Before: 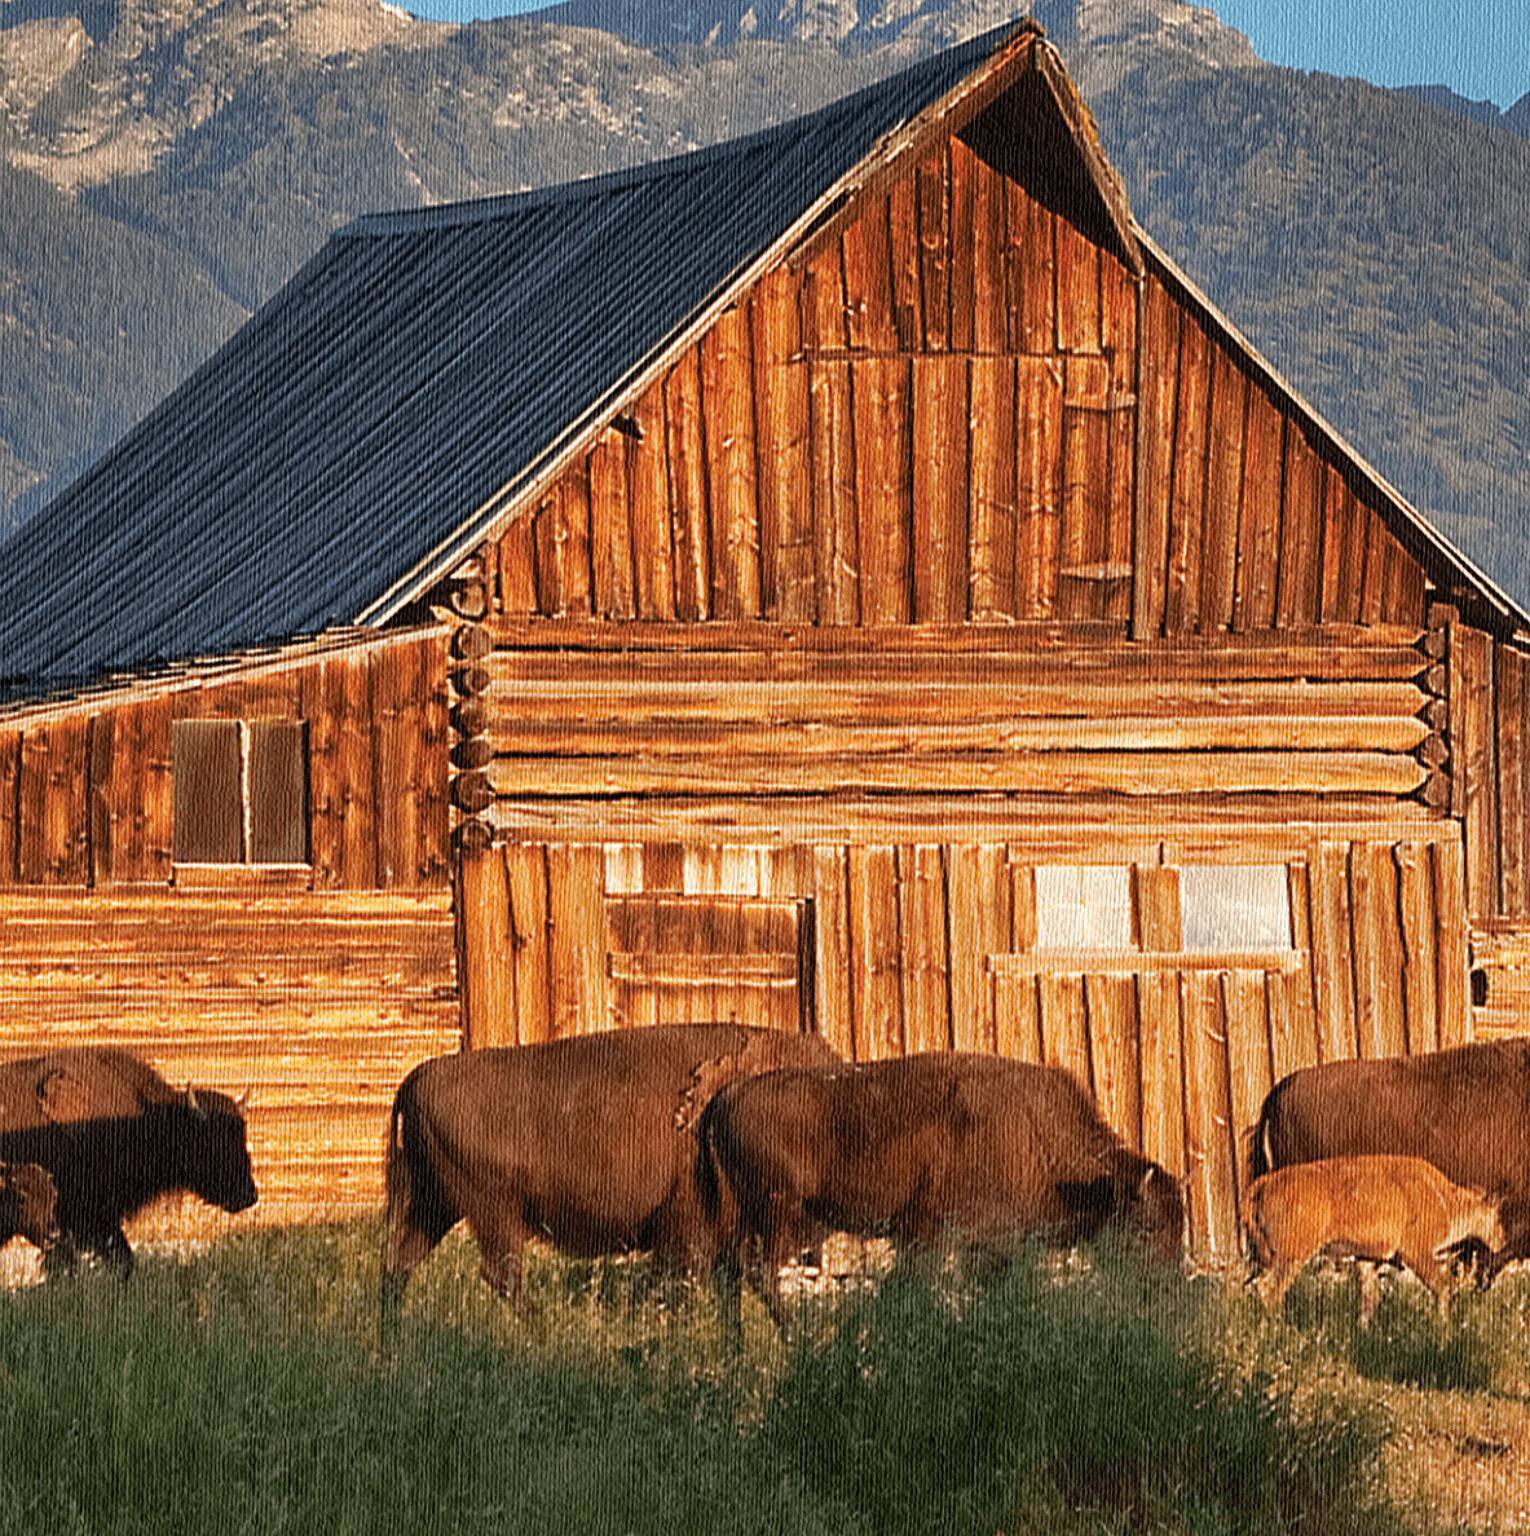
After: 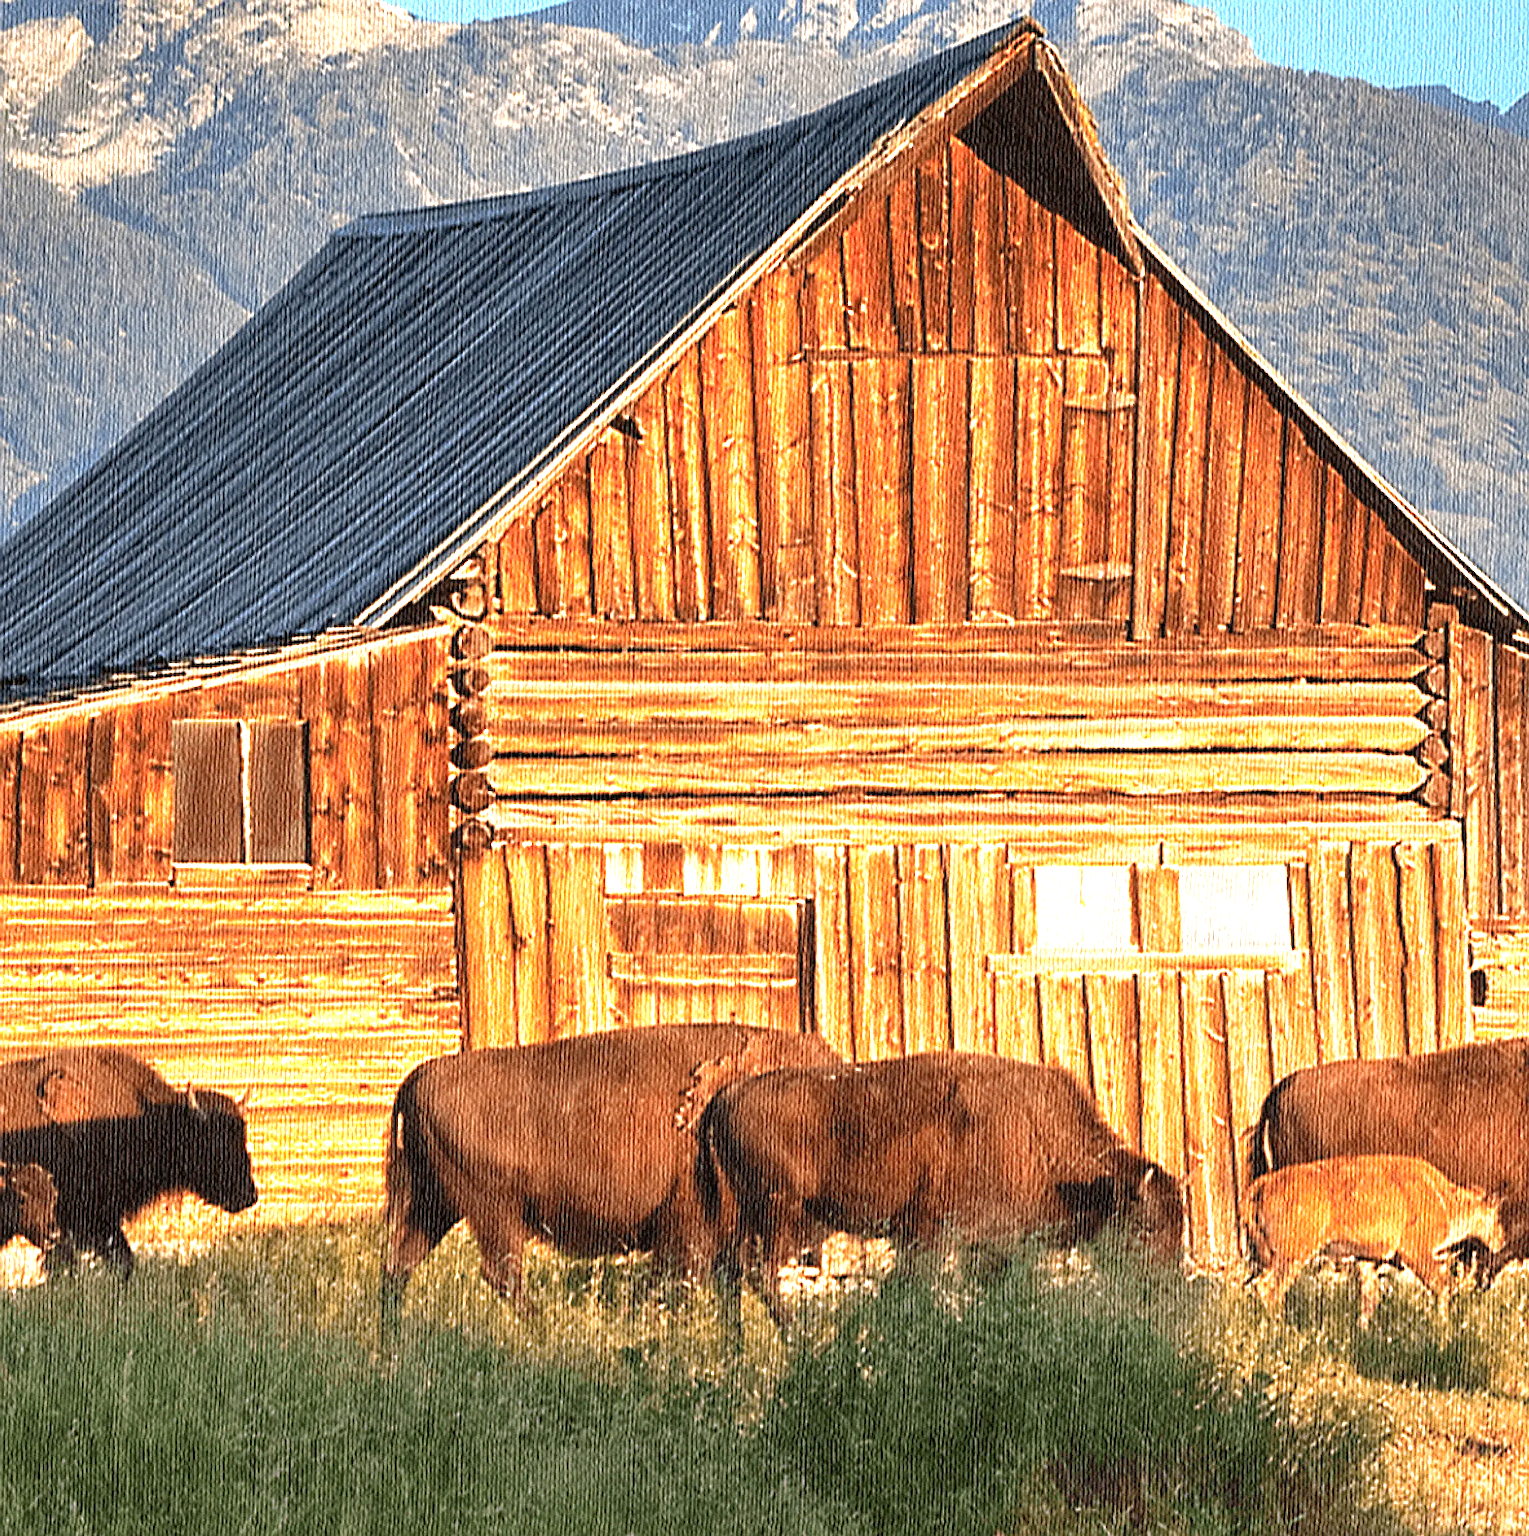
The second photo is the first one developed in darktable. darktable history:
sharpen: radius 1.864, amount 0.398, threshold 1.271
exposure: black level correction 0, exposure 1.2 EV, compensate highlight preservation false
